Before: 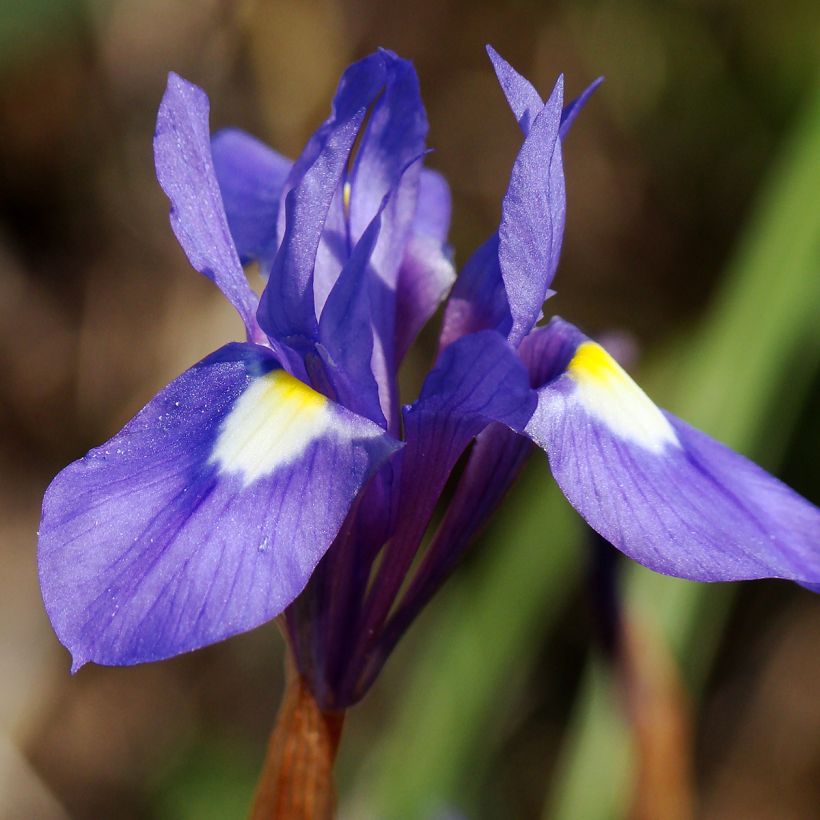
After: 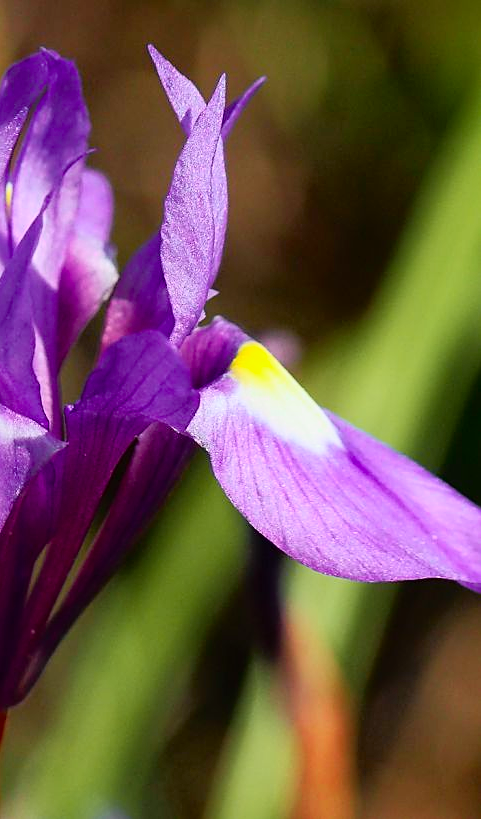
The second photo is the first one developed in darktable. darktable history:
sharpen: on, module defaults
crop: left 41.31%
tone curve: curves: ch0 [(0, 0.005) (0.103, 0.097) (0.18, 0.22) (0.4, 0.485) (0.5, 0.612) (0.668, 0.787) (0.823, 0.894) (1, 0.971)]; ch1 [(0, 0) (0.172, 0.123) (0.324, 0.253) (0.396, 0.388) (0.478, 0.461) (0.499, 0.498) (0.522, 0.528) (0.609, 0.686) (0.704, 0.818) (1, 1)]; ch2 [(0, 0) (0.411, 0.424) (0.496, 0.501) (0.515, 0.514) (0.555, 0.585) (0.641, 0.69) (1, 1)], color space Lab, independent channels
